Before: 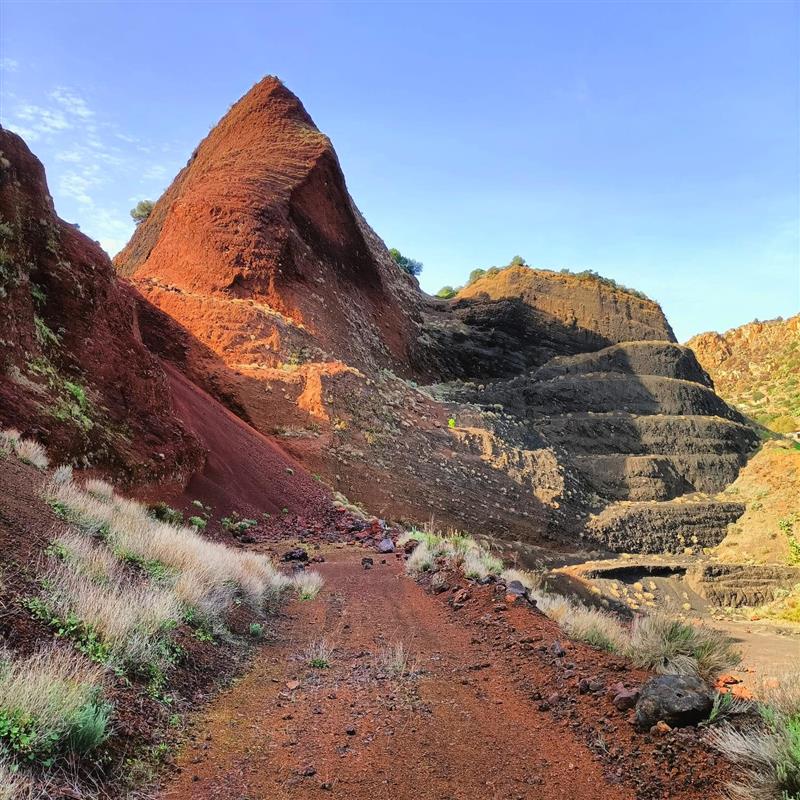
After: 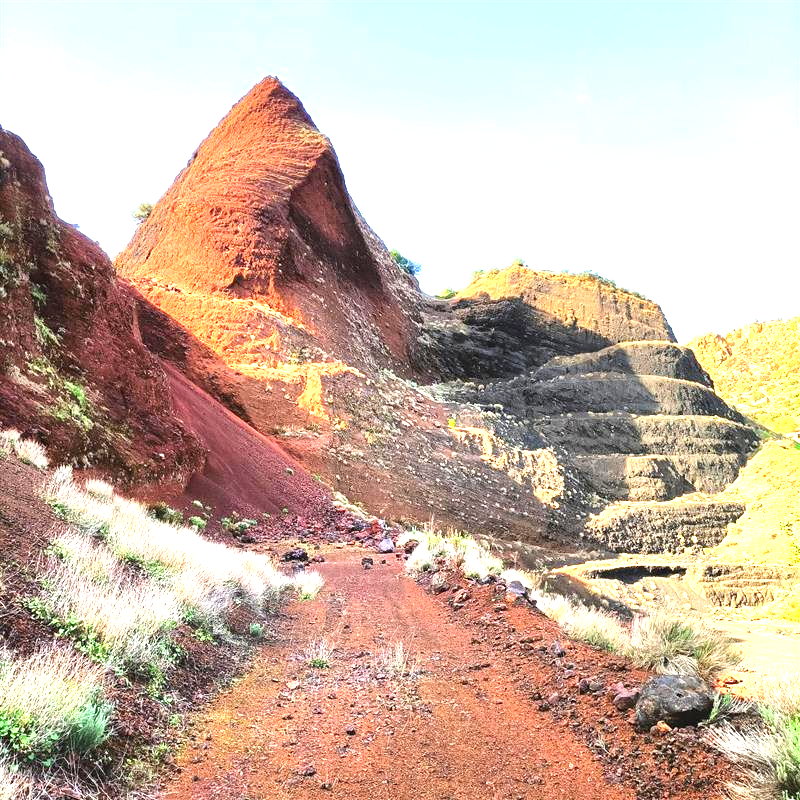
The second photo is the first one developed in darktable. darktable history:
exposure: black level correction 0, exposure 1.619 EV, compensate highlight preservation false
